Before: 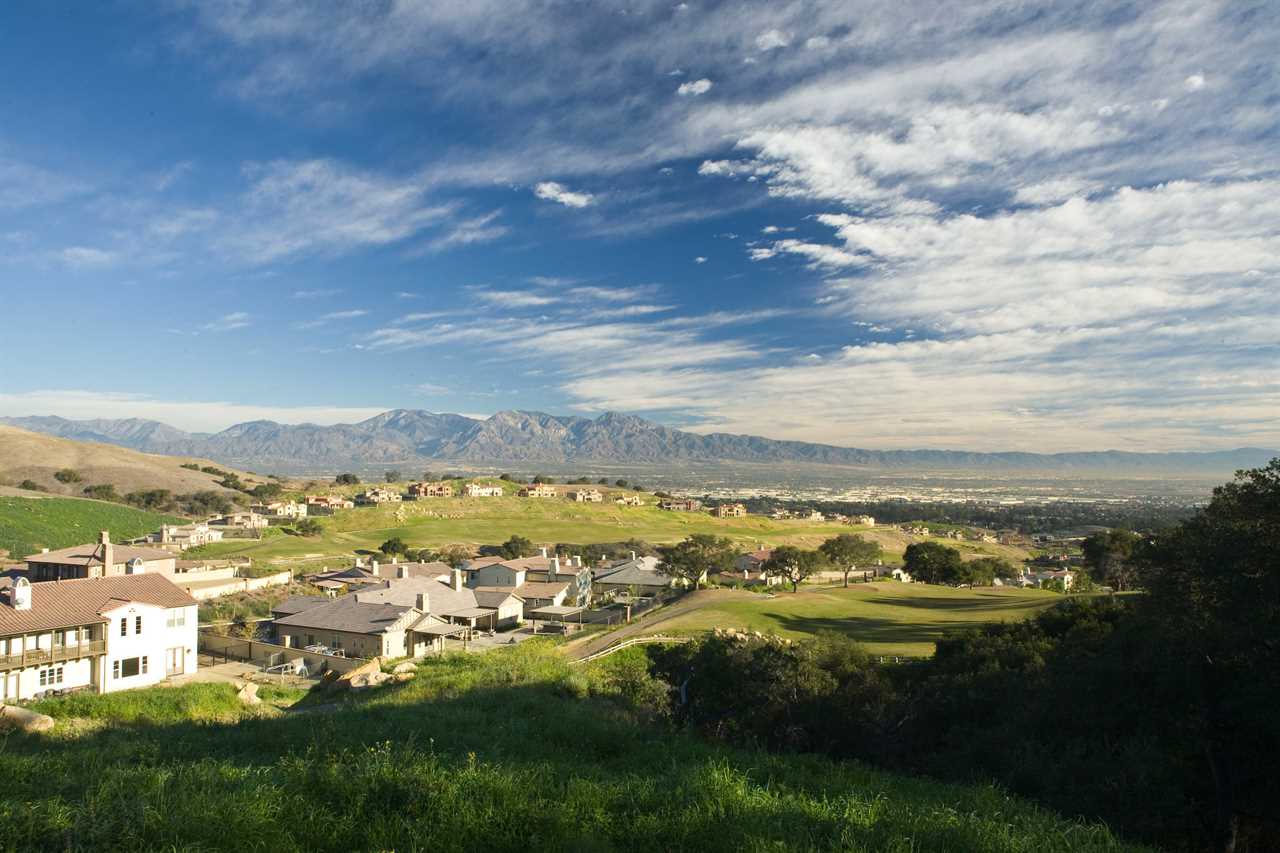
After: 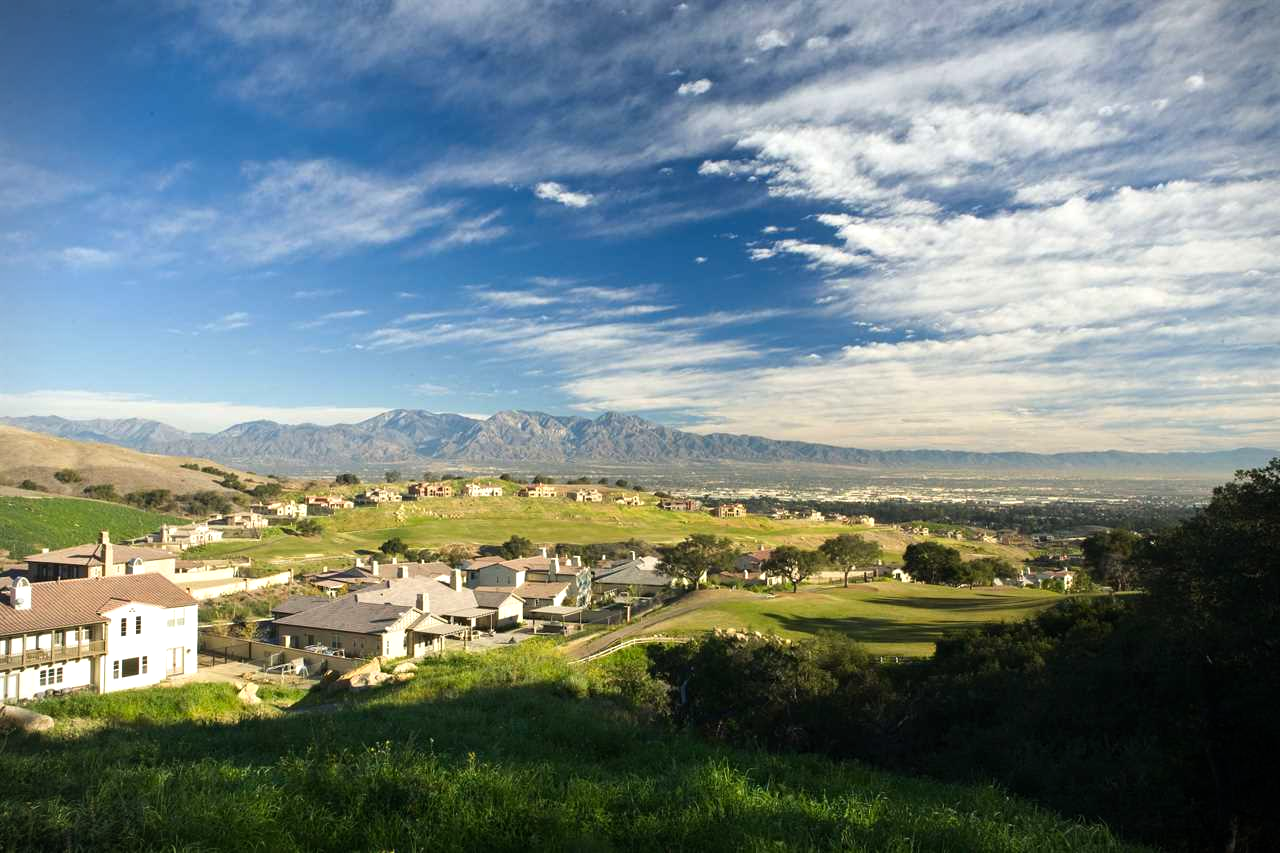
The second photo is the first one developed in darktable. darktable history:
tone equalizer: -8 EV -0.55 EV
exposure: compensate highlight preservation false
color balance: contrast 10%
vignetting: fall-off start 91.19%
